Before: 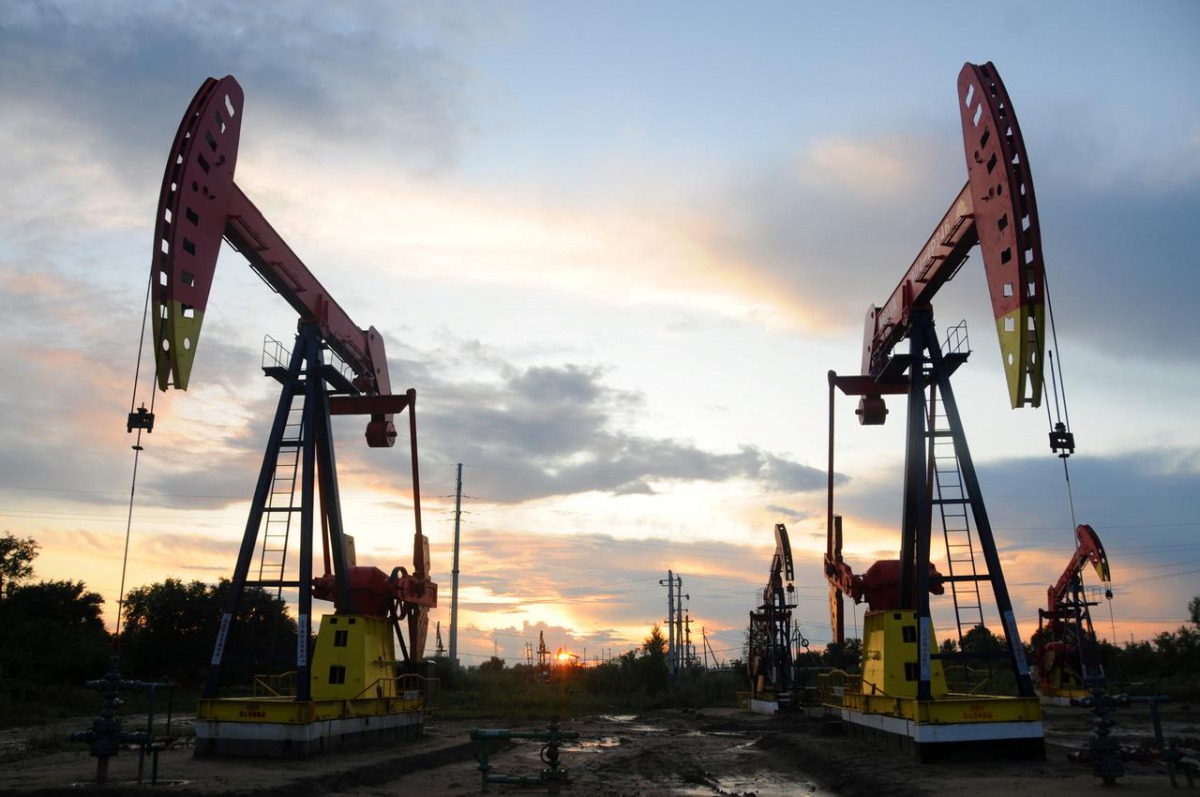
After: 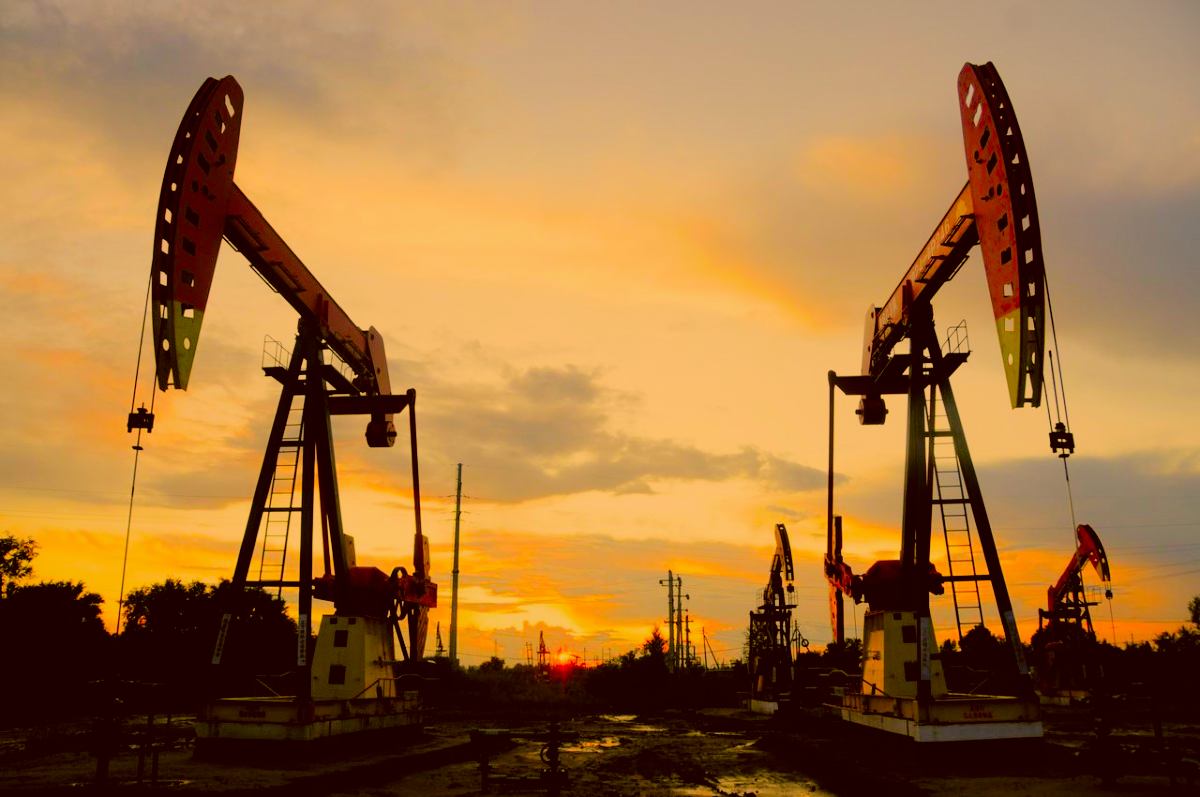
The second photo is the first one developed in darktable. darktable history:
filmic rgb: black relative exposure -6.05 EV, white relative exposure 6.97 EV, threshold 5.95 EV, hardness 2.27, iterations of high-quality reconstruction 0, enable highlight reconstruction true
exposure: exposure 0.128 EV, compensate highlight preservation false
color correction: highlights a* 10.94, highlights b* 29.96, shadows a* 2.59, shadows b* 17.65, saturation 1.75
